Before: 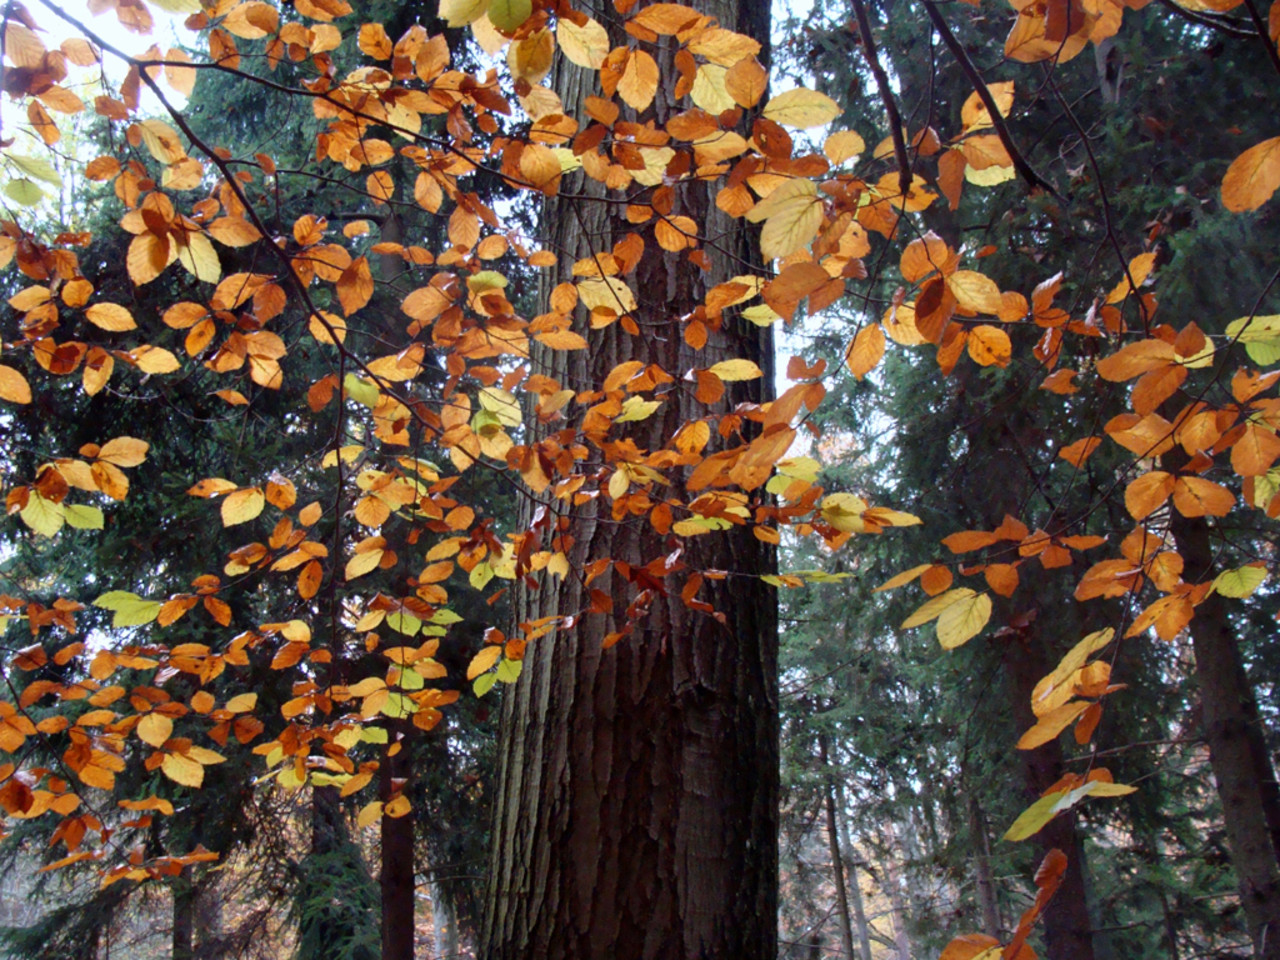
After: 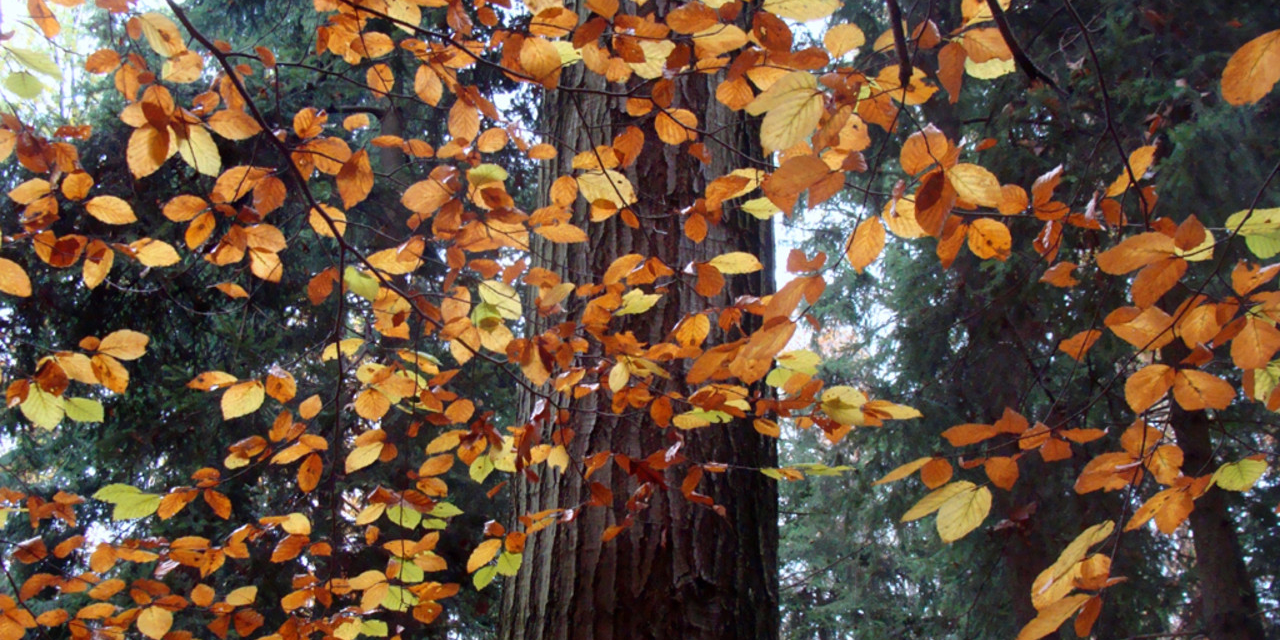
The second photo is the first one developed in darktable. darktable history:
crop: top 11.166%, bottom 22.168%
bloom: size 13.65%, threshold 98.39%, strength 4.82%
